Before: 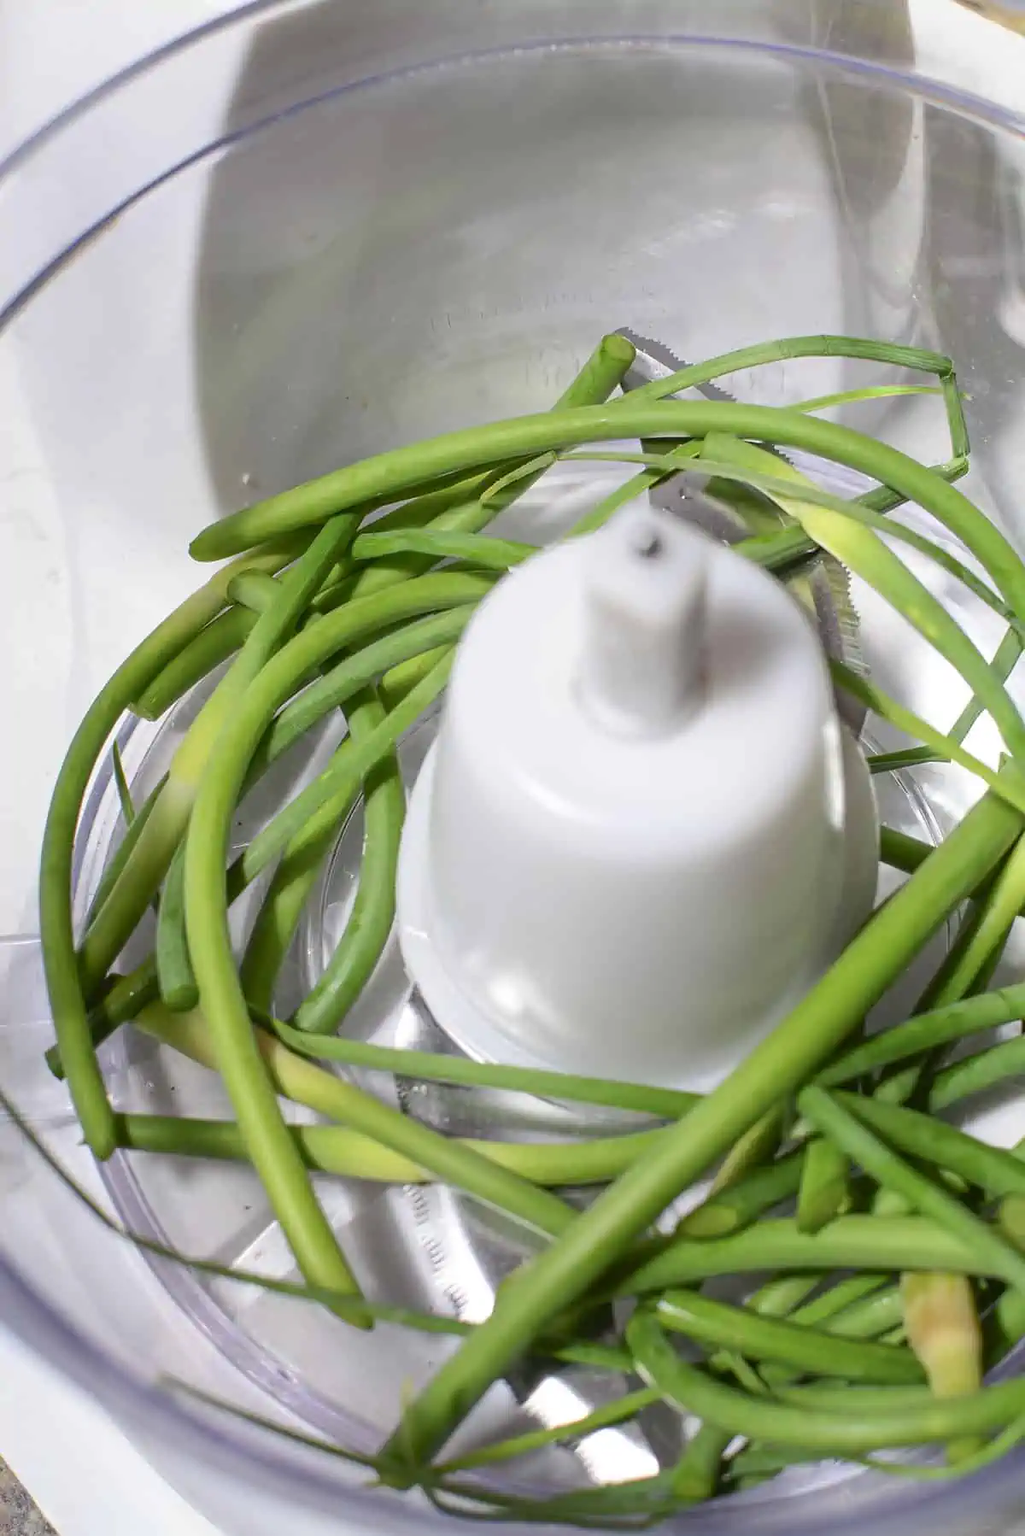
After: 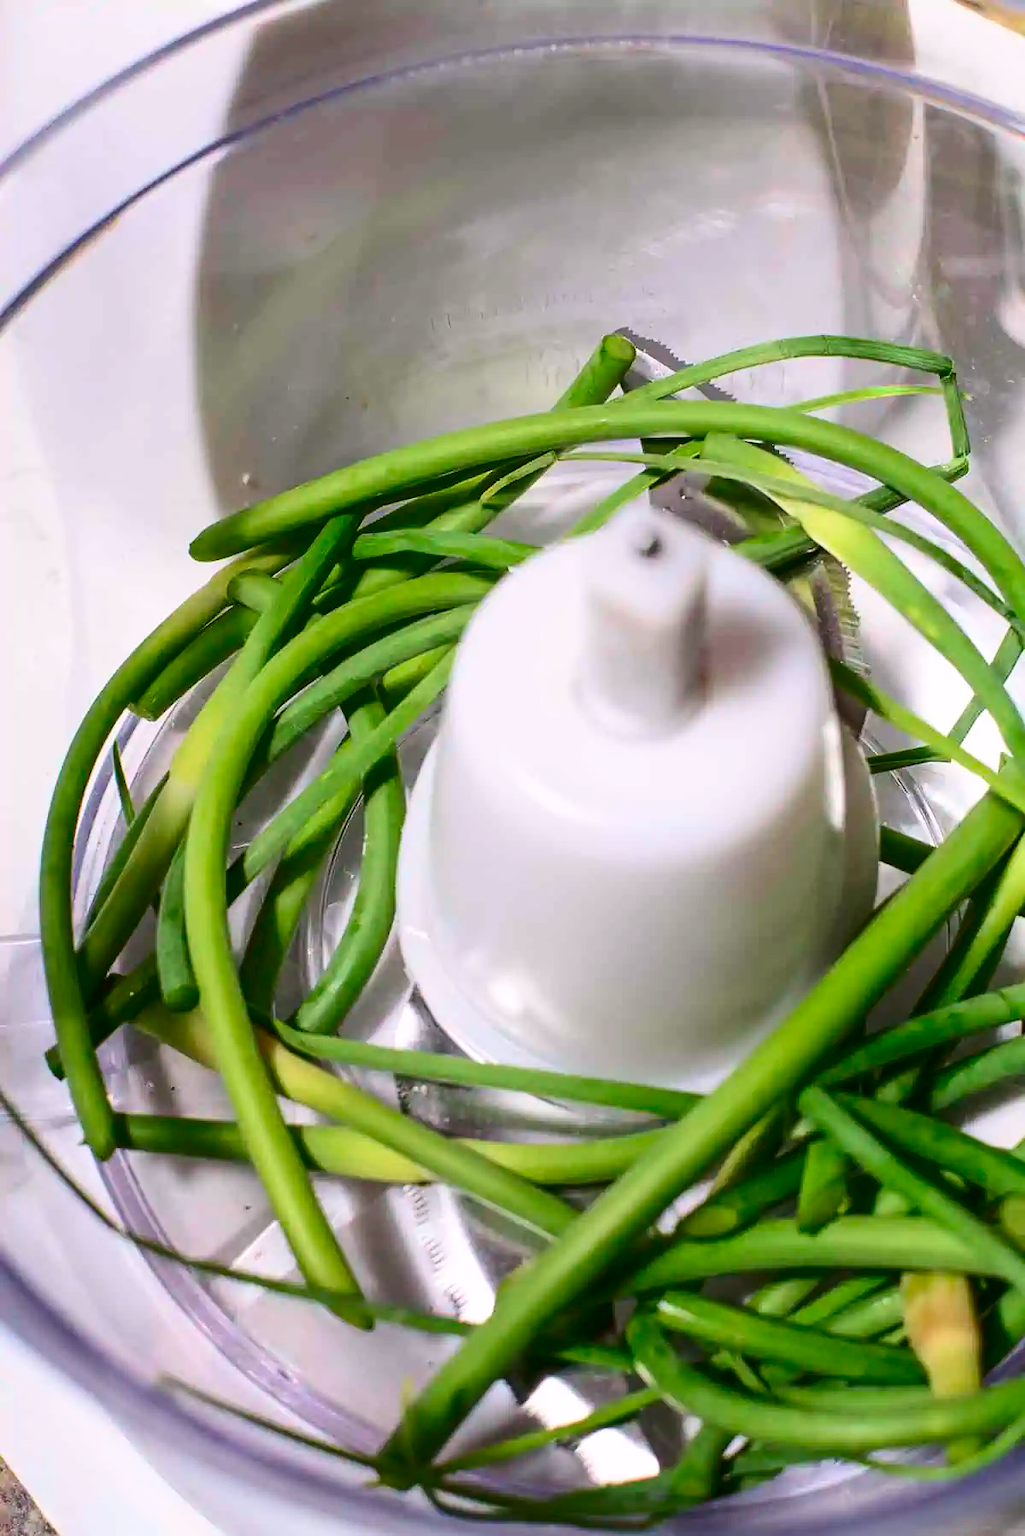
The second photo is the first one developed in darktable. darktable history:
contrast brightness saturation: contrast 0.21, brightness -0.11, saturation 0.21
velvia: on, module defaults
color correction: highlights a* 3.12, highlights b* -1.55, shadows a* -0.101, shadows b* 2.52, saturation 0.98
